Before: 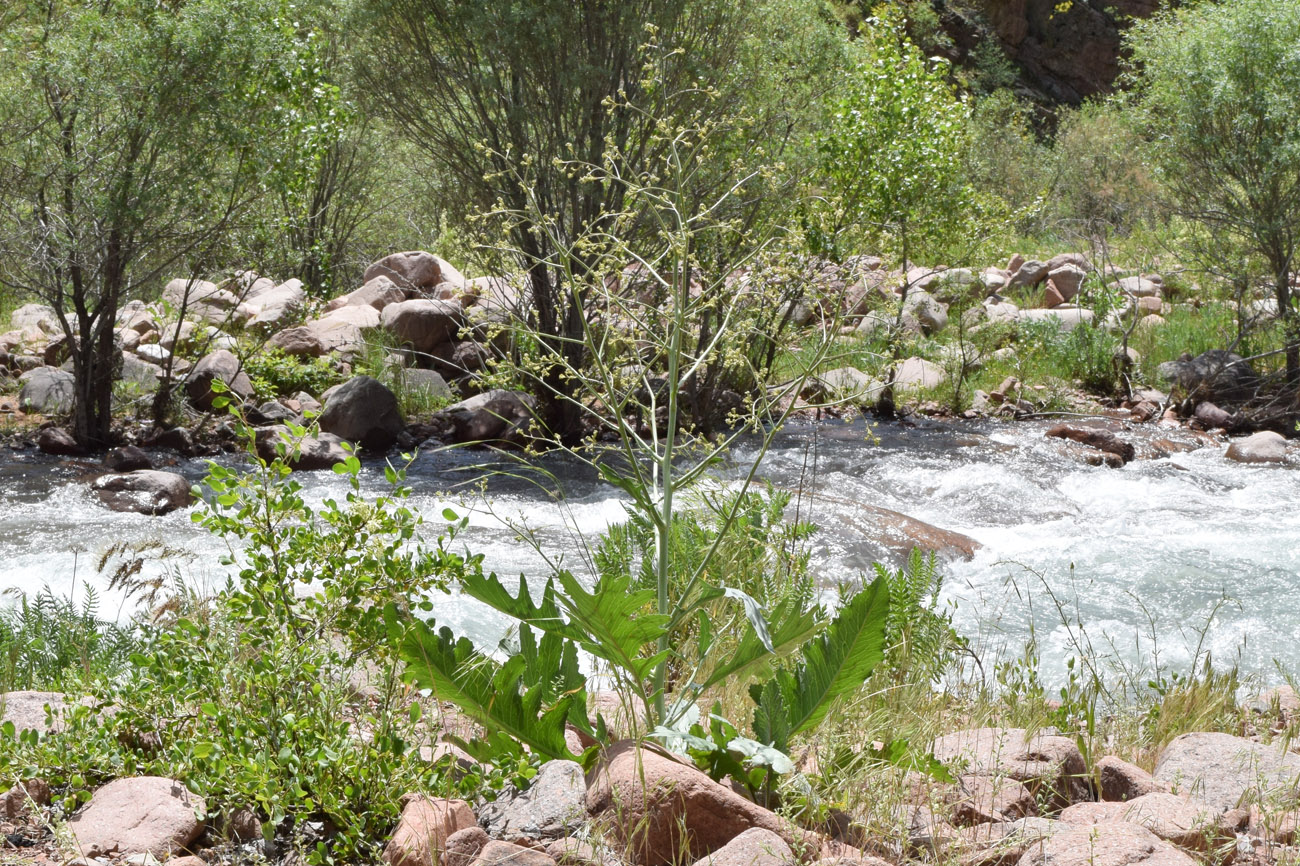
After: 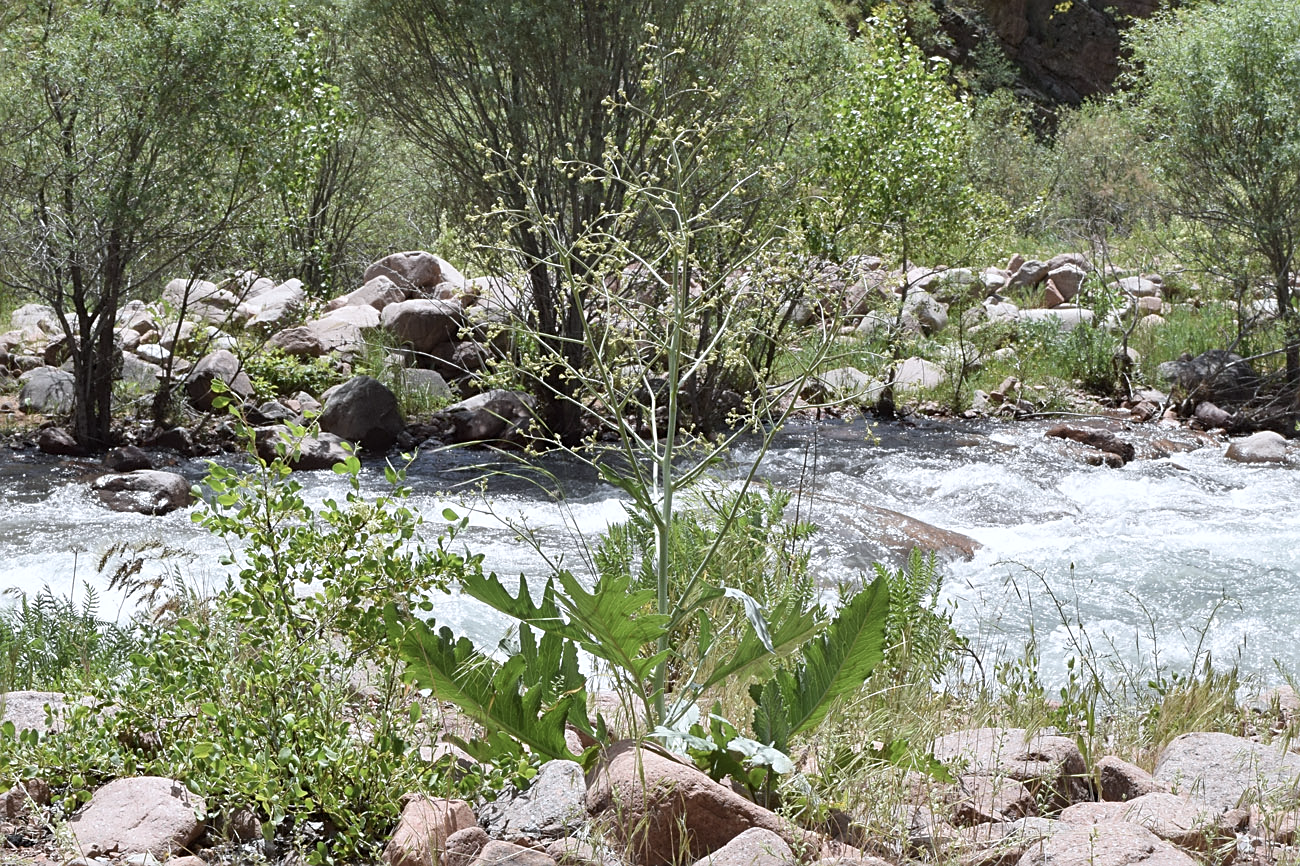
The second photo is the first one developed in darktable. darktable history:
color correction: saturation 0.8
sharpen: on, module defaults
white balance: red 0.974, blue 1.044
